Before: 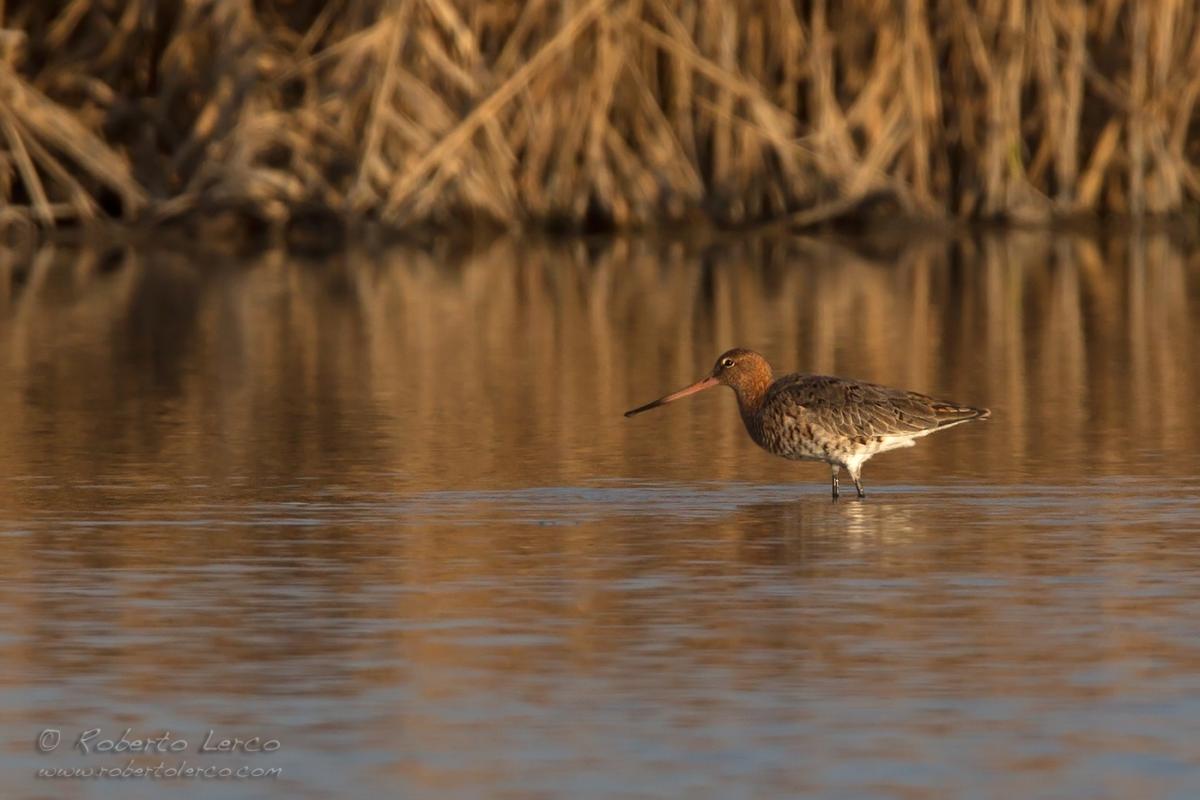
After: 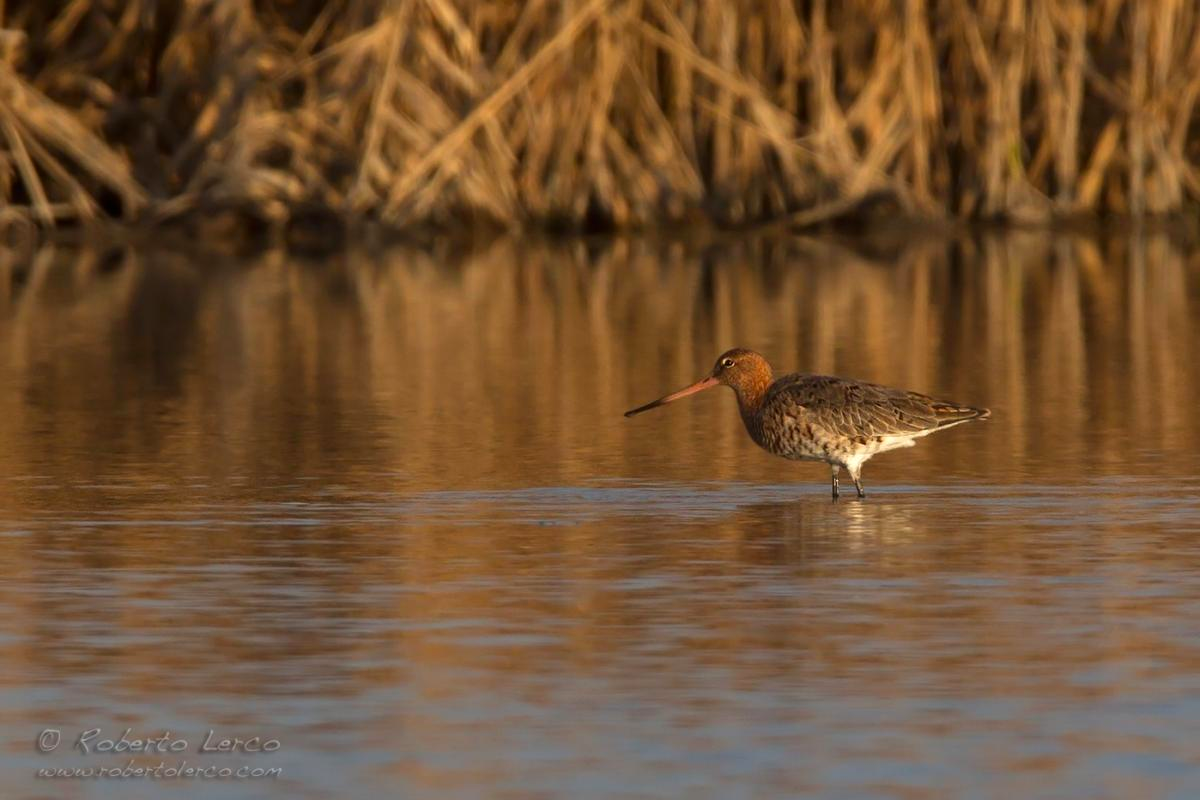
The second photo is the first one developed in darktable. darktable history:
contrast brightness saturation: contrast 0.04, saturation 0.16
